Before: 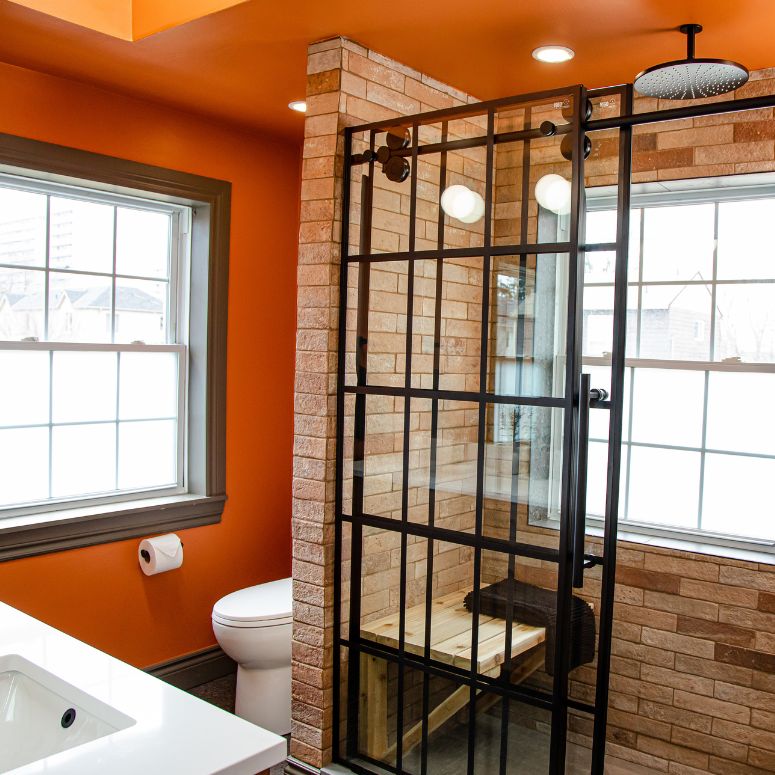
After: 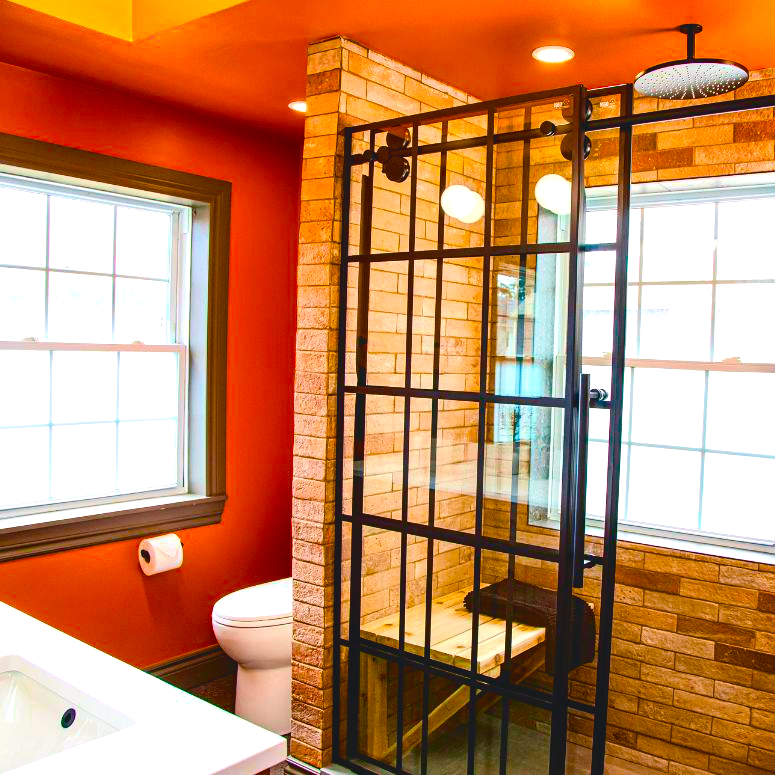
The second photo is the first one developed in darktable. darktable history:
color correction: highlights a* 3.29, highlights b* 1.77, saturation 1.2
color balance rgb: shadows lift › hue 84.63°, power › hue 62.48°, perceptual saturation grading › global saturation 34.907%, perceptual saturation grading › highlights -25.527%, perceptual saturation grading › shadows 49.577%, perceptual brilliance grading › global brilliance 18.78%, global vibrance 40.437%
tone curve: curves: ch0 [(0, 0.084) (0.155, 0.169) (0.46, 0.466) (0.751, 0.788) (1, 0.961)]; ch1 [(0, 0) (0.43, 0.408) (0.476, 0.469) (0.505, 0.503) (0.553, 0.563) (0.592, 0.581) (0.631, 0.625) (1, 1)]; ch2 [(0, 0) (0.505, 0.495) (0.55, 0.557) (0.583, 0.573) (1, 1)], color space Lab, independent channels, preserve colors none
